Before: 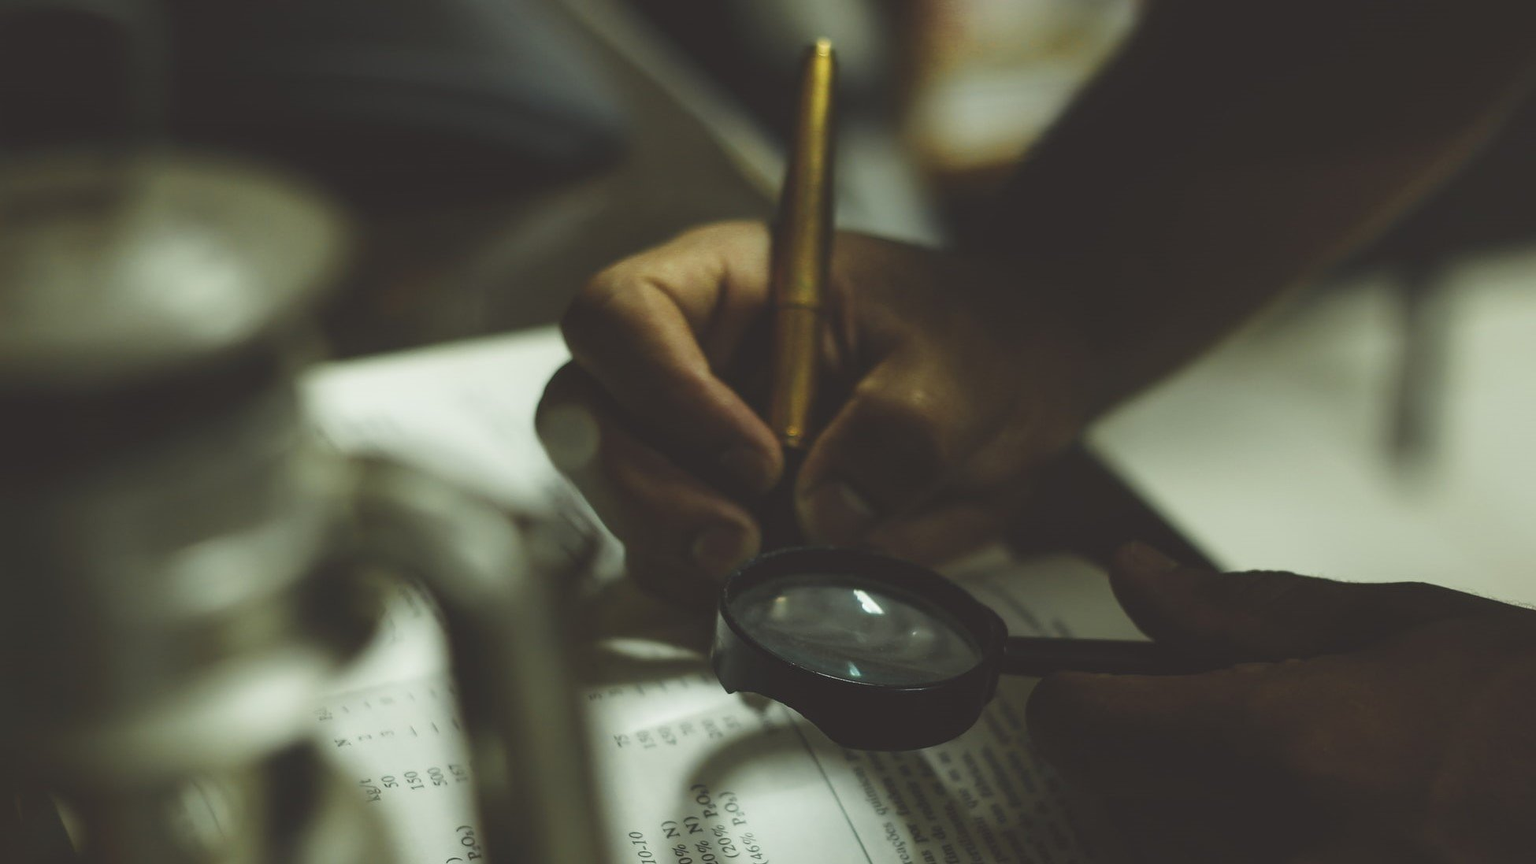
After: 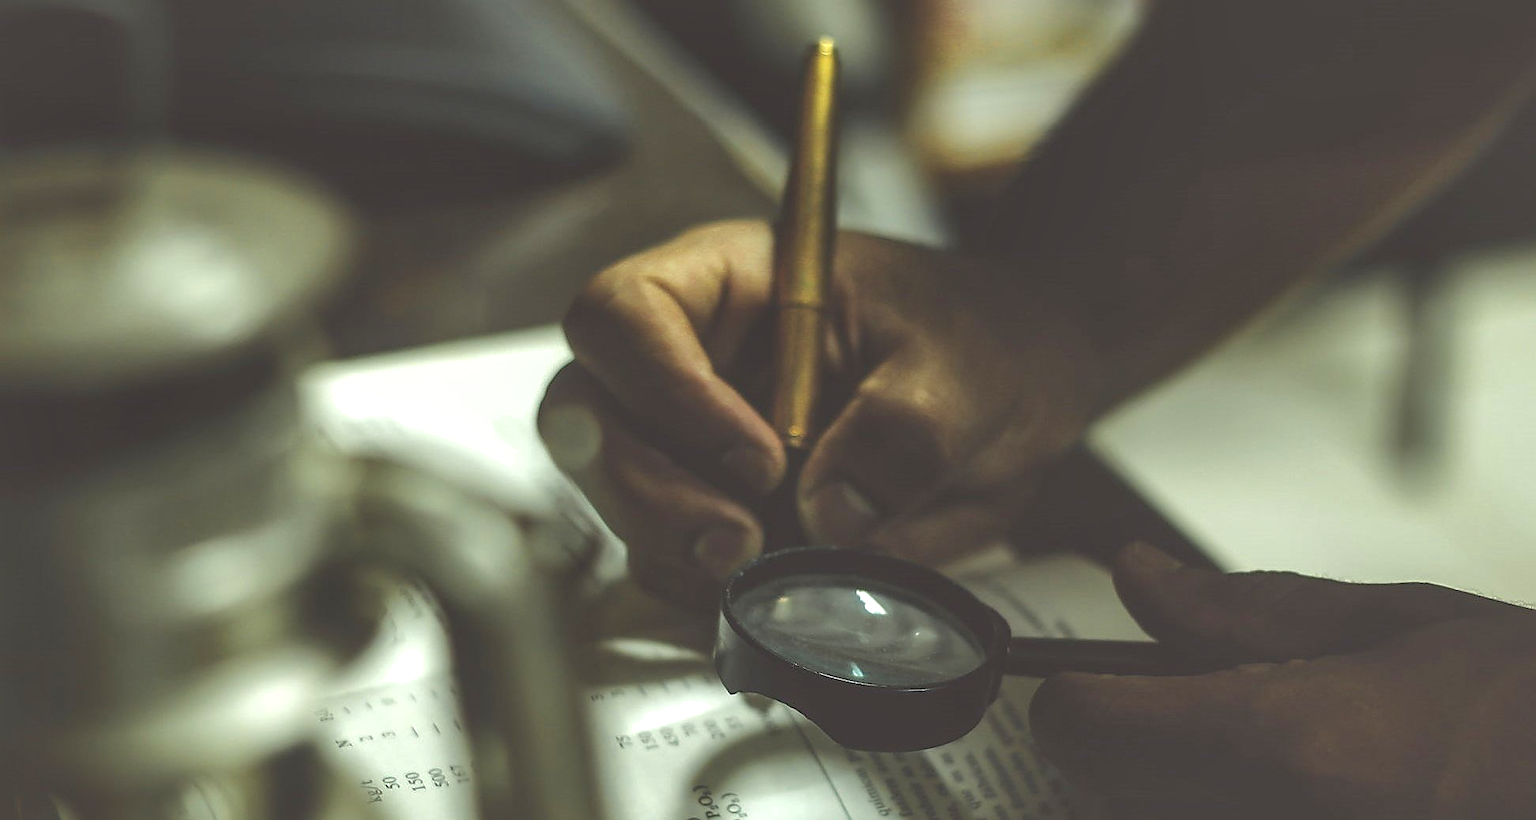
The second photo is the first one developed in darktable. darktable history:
crop: top 0.266%, right 0.259%, bottom 5.054%
shadows and highlights: on, module defaults
exposure: black level correction 0.001, exposure 0.498 EV, compensate exposure bias true, compensate highlight preservation false
sharpen: radius 1.348, amount 1.263, threshold 0.828
local contrast: on, module defaults
